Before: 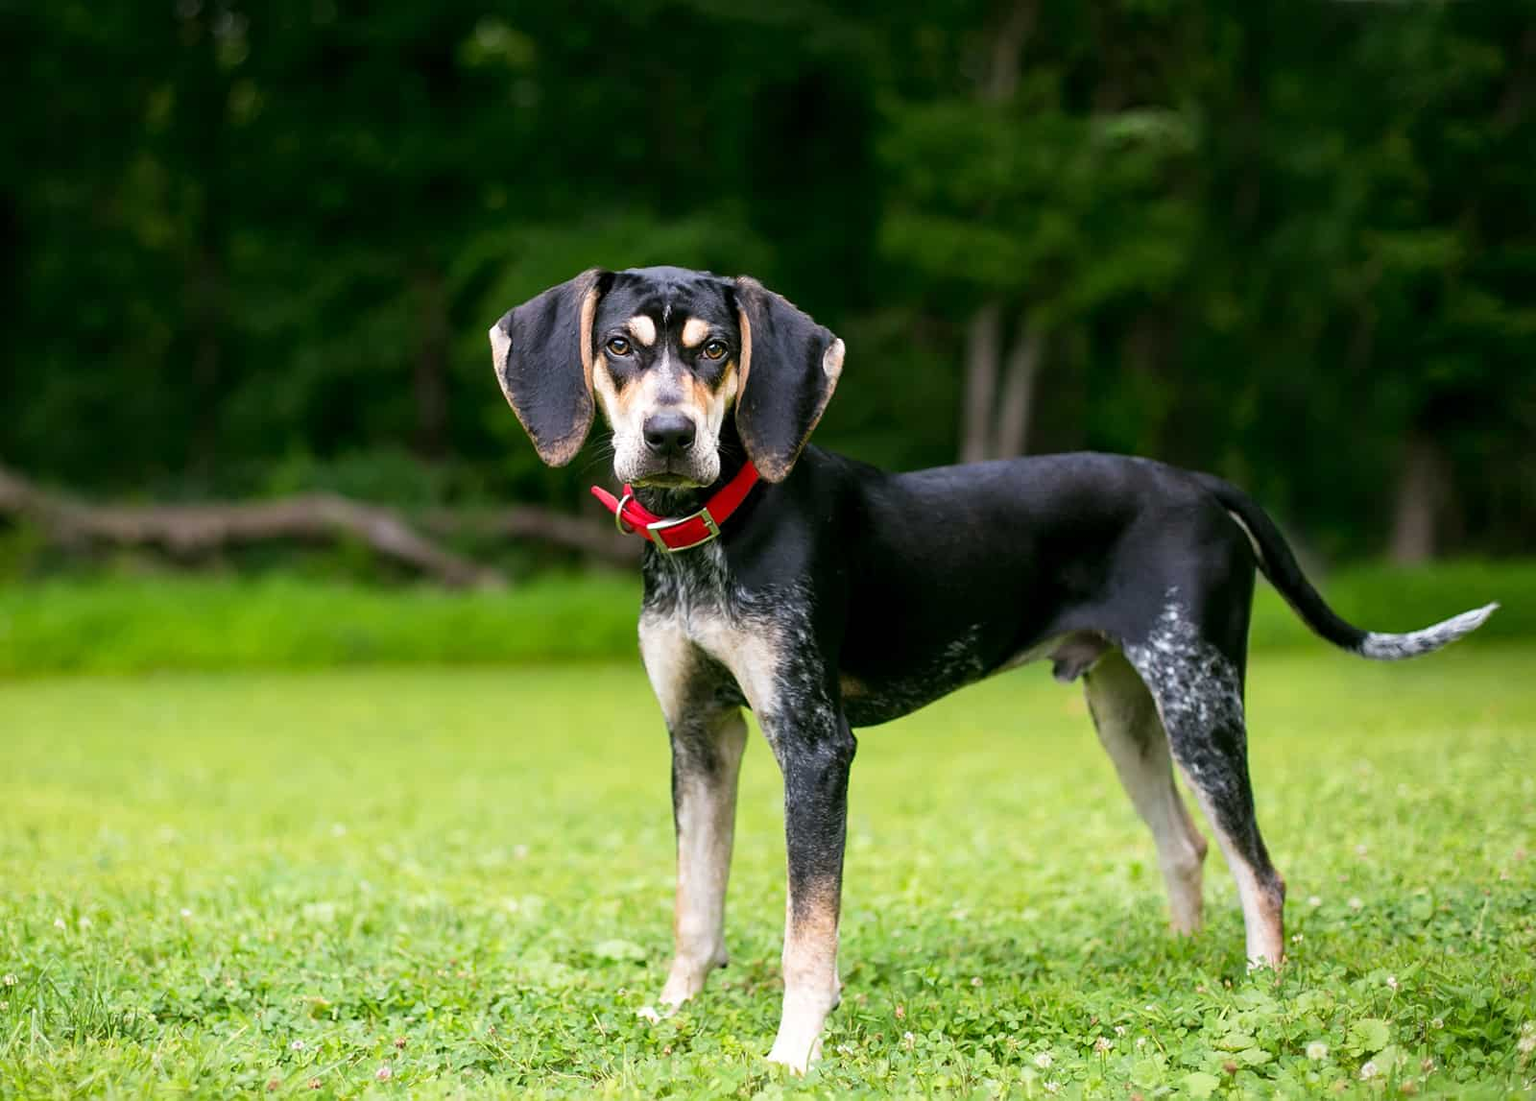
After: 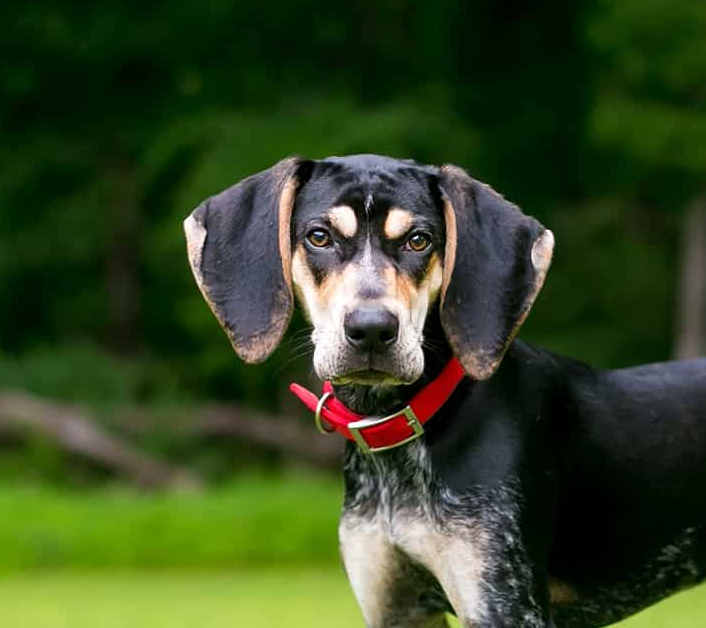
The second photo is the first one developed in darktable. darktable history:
crop: left 20.424%, top 10.806%, right 35.436%, bottom 34.398%
